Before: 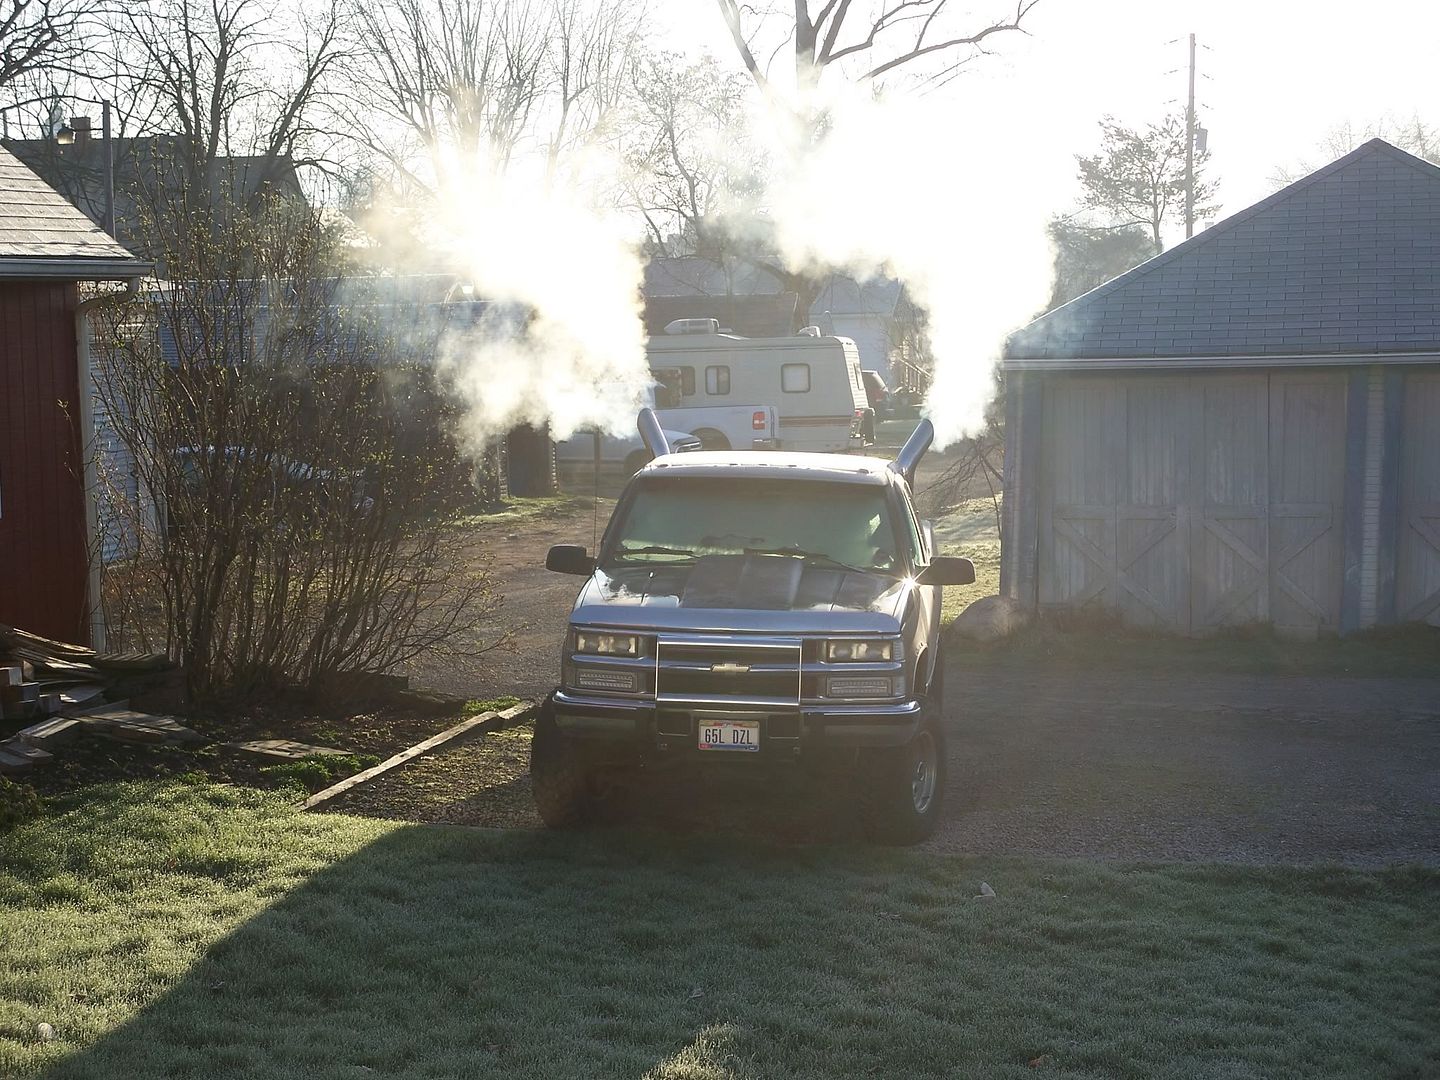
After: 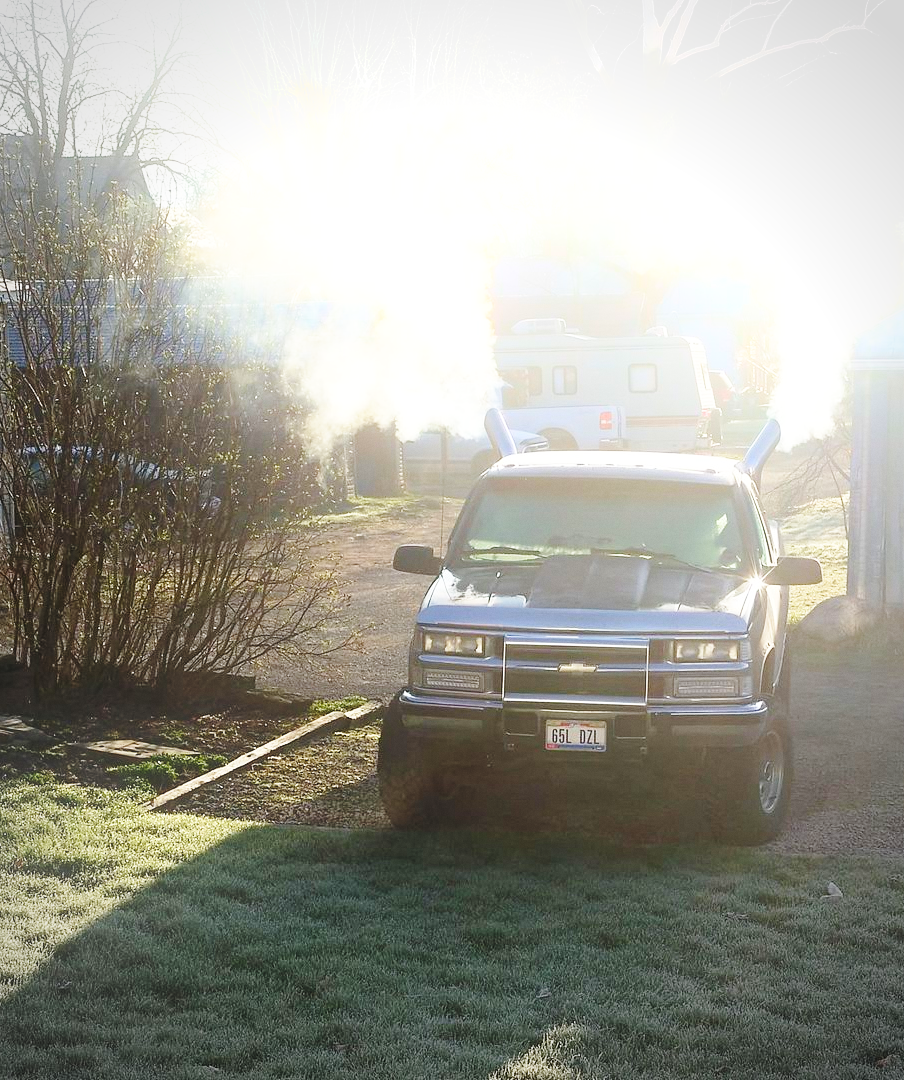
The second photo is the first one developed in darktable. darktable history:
bloom: on, module defaults
grain: coarseness 14.57 ISO, strength 8.8%
crop: left 10.644%, right 26.528%
base curve: curves: ch0 [(0, 0) (0.028, 0.03) (0.121, 0.232) (0.46, 0.748) (0.859, 0.968) (1, 1)], preserve colors none
vignetting: fall-off radius 45%, brightness -0.33
